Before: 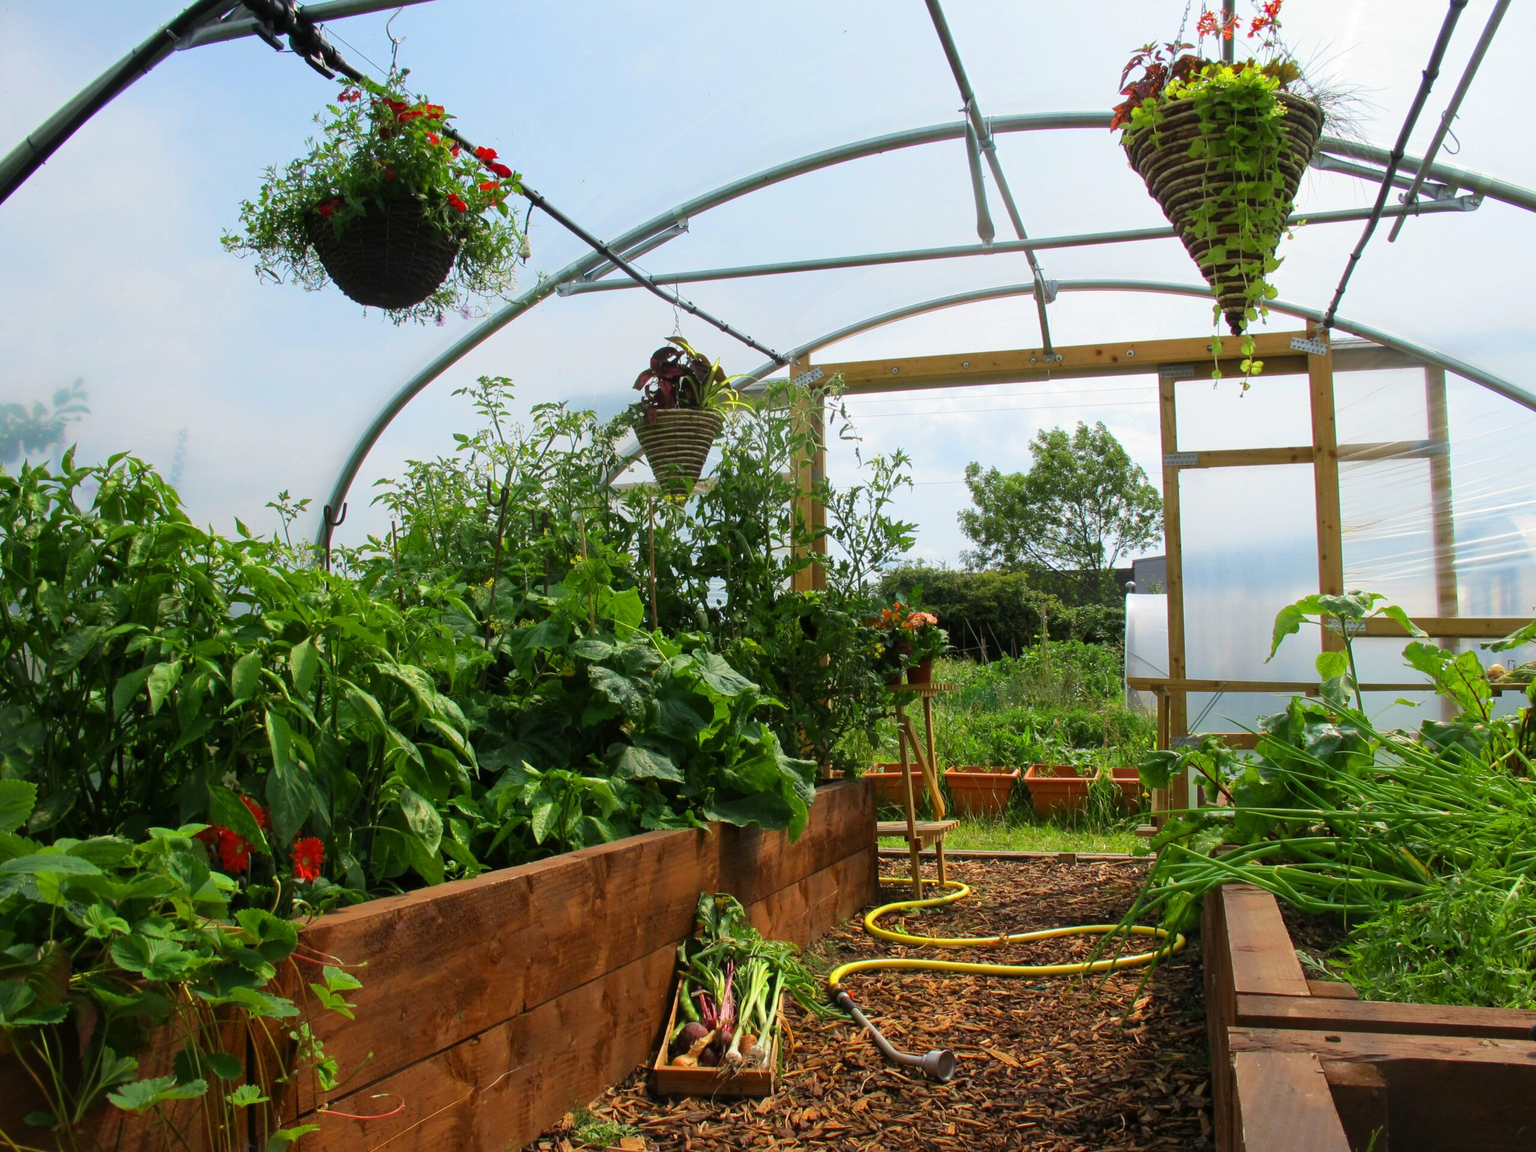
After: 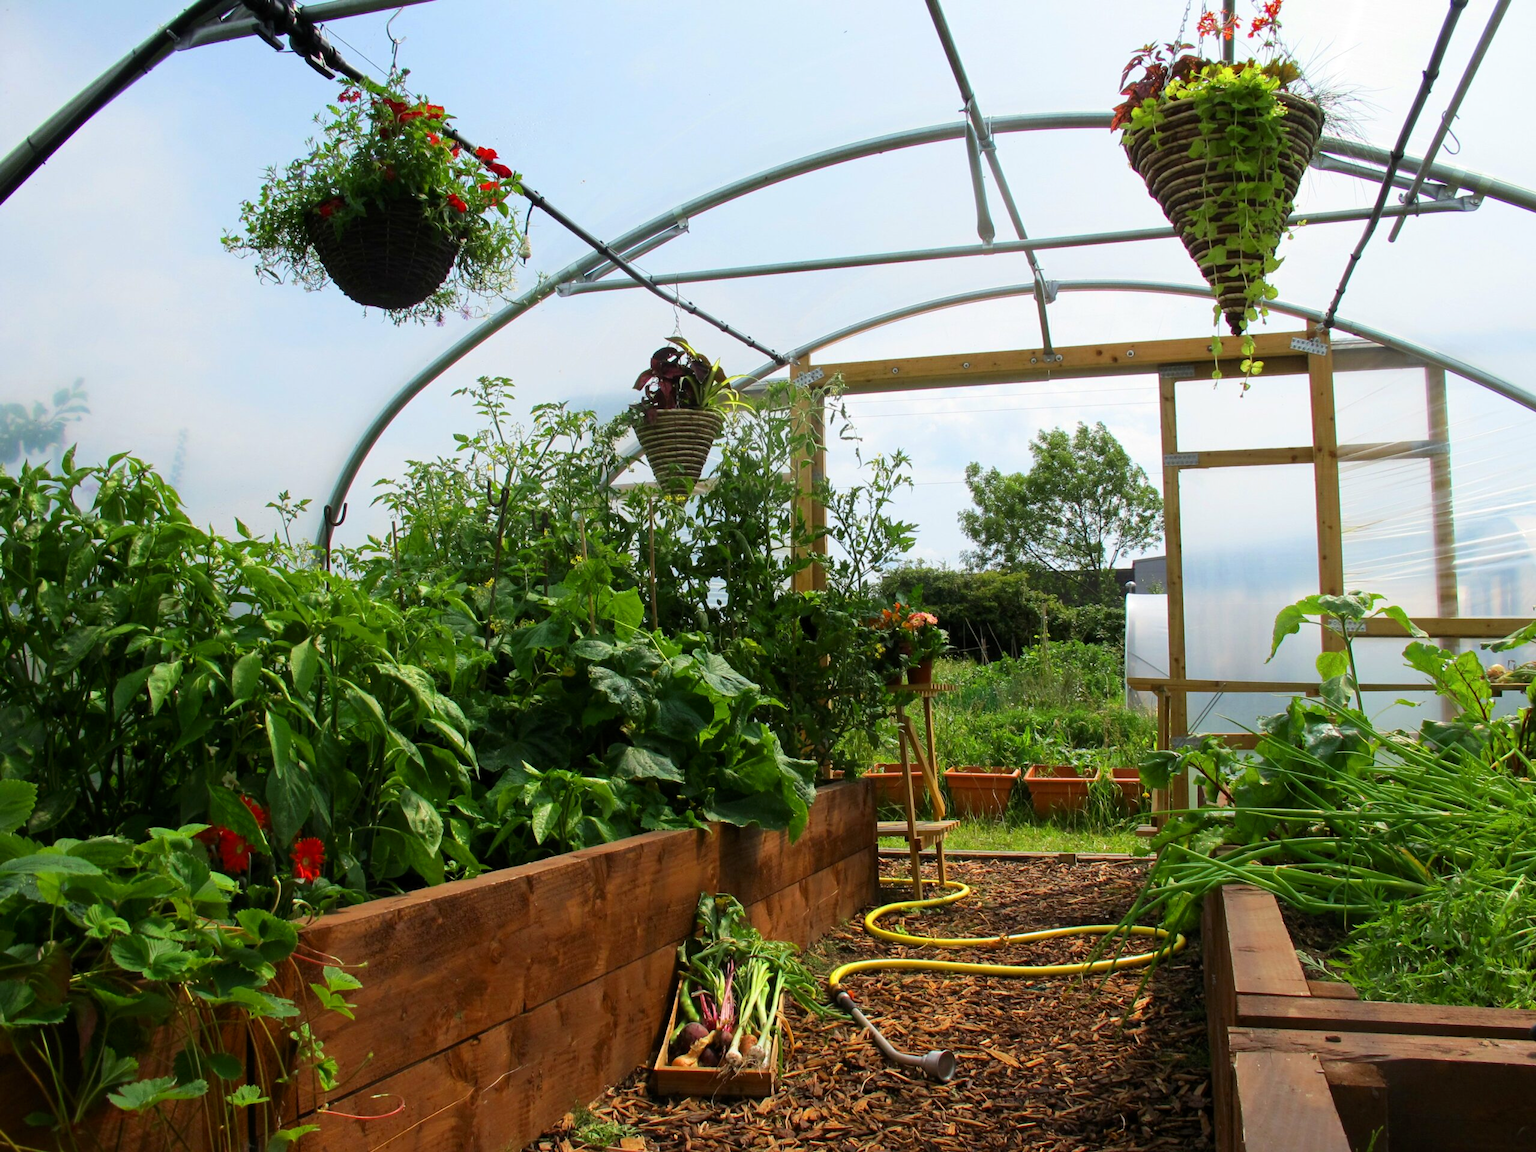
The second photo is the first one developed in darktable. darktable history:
levels: mode automatic, black 0.023%, white 99.97%, levels [0.062, 0.494, 0.925]
shadows and highlights: shadows -30, highlights 30
